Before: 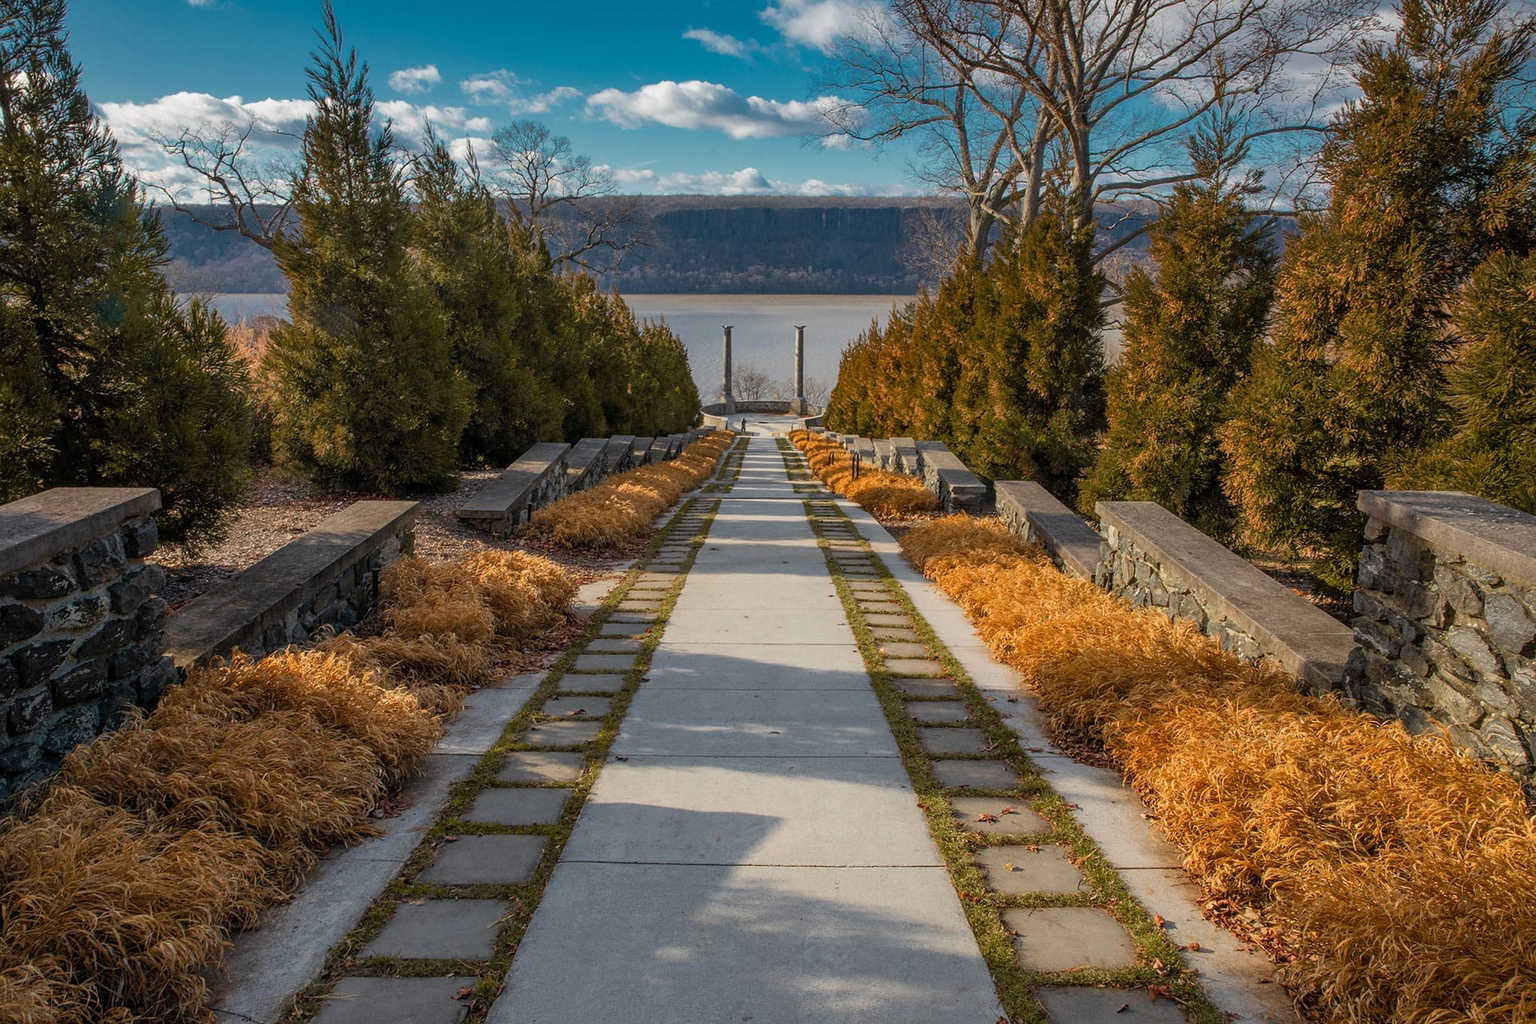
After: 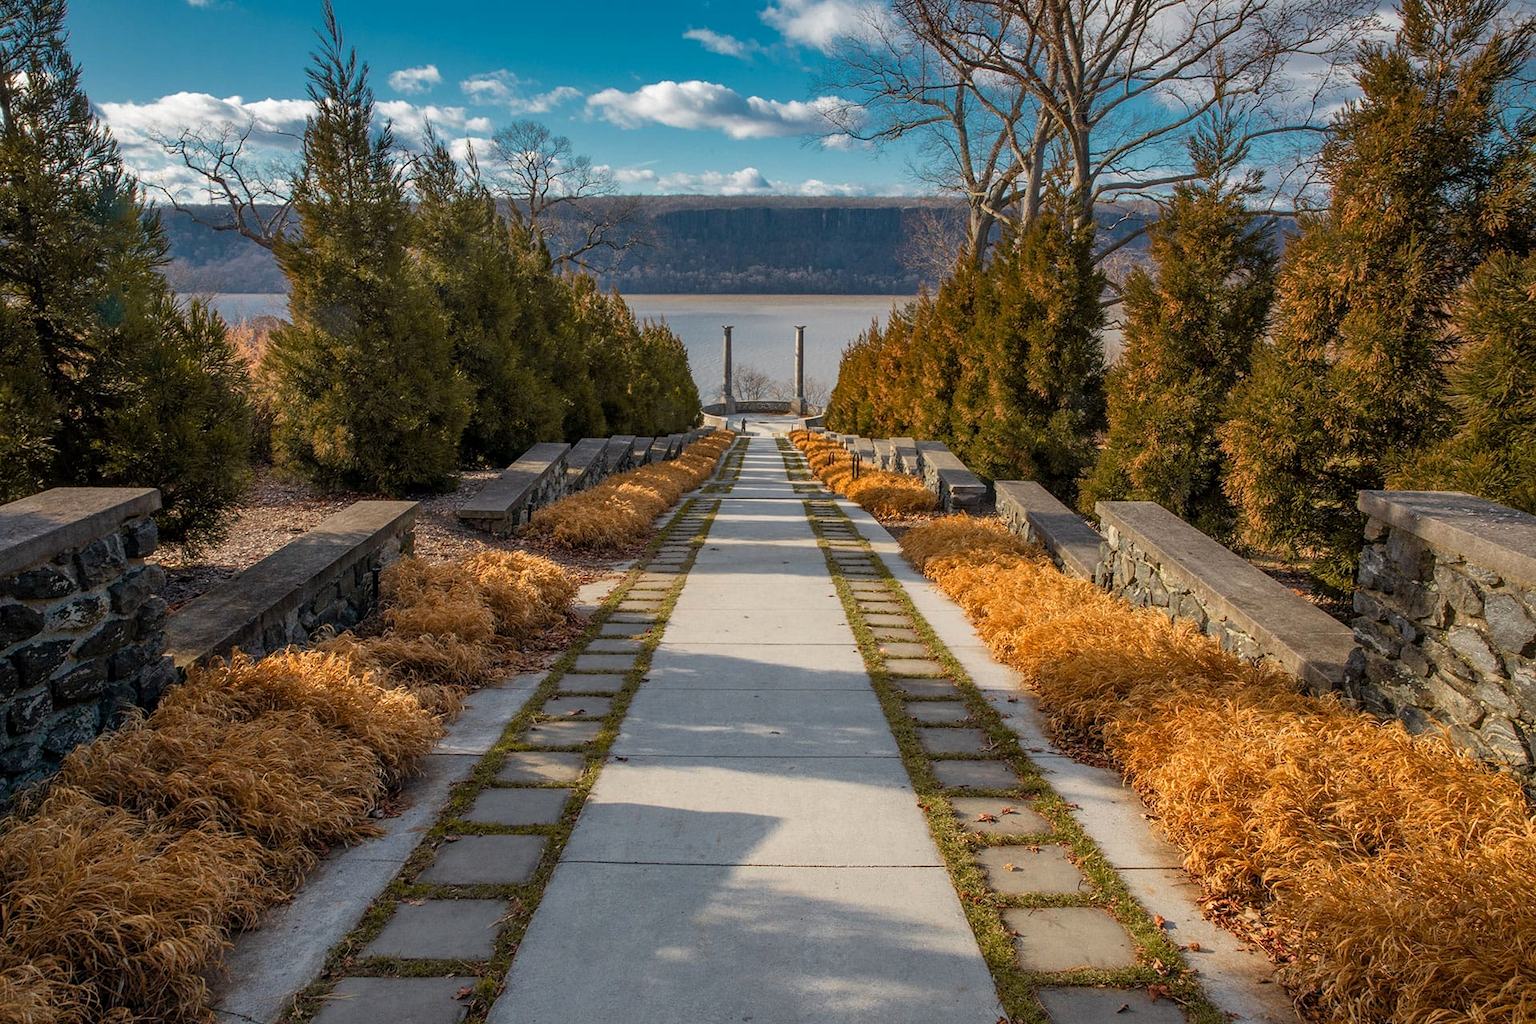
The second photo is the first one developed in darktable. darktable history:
exposure: black level correction 0.001, exposure 0.145 EV, compensate highlight preservation false
